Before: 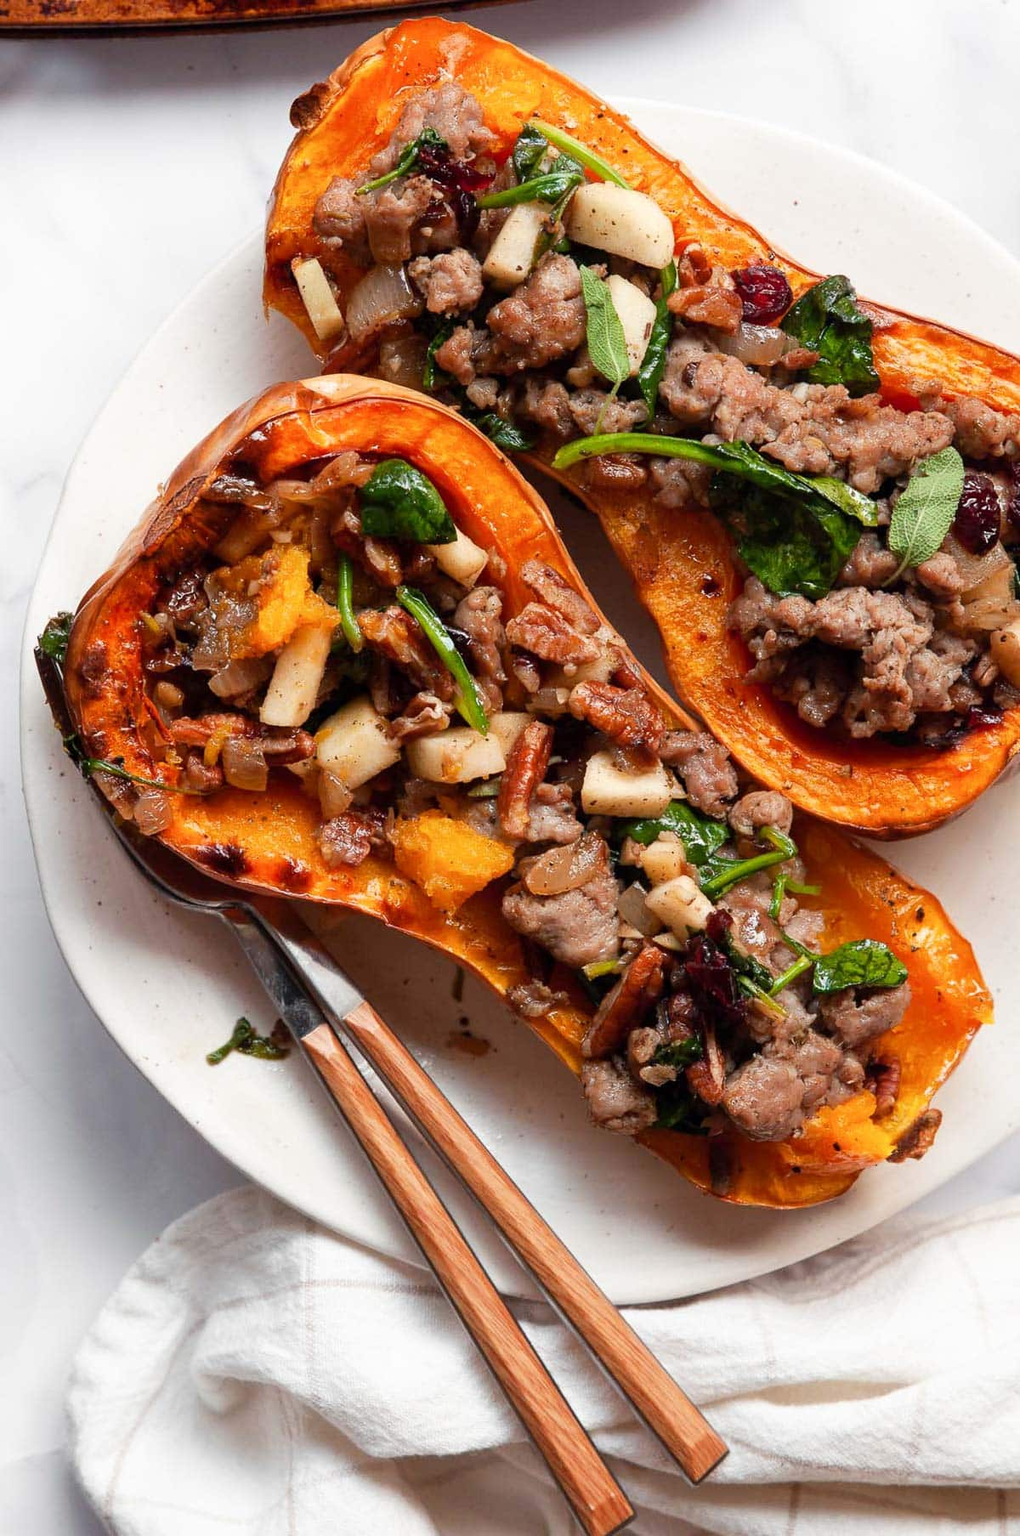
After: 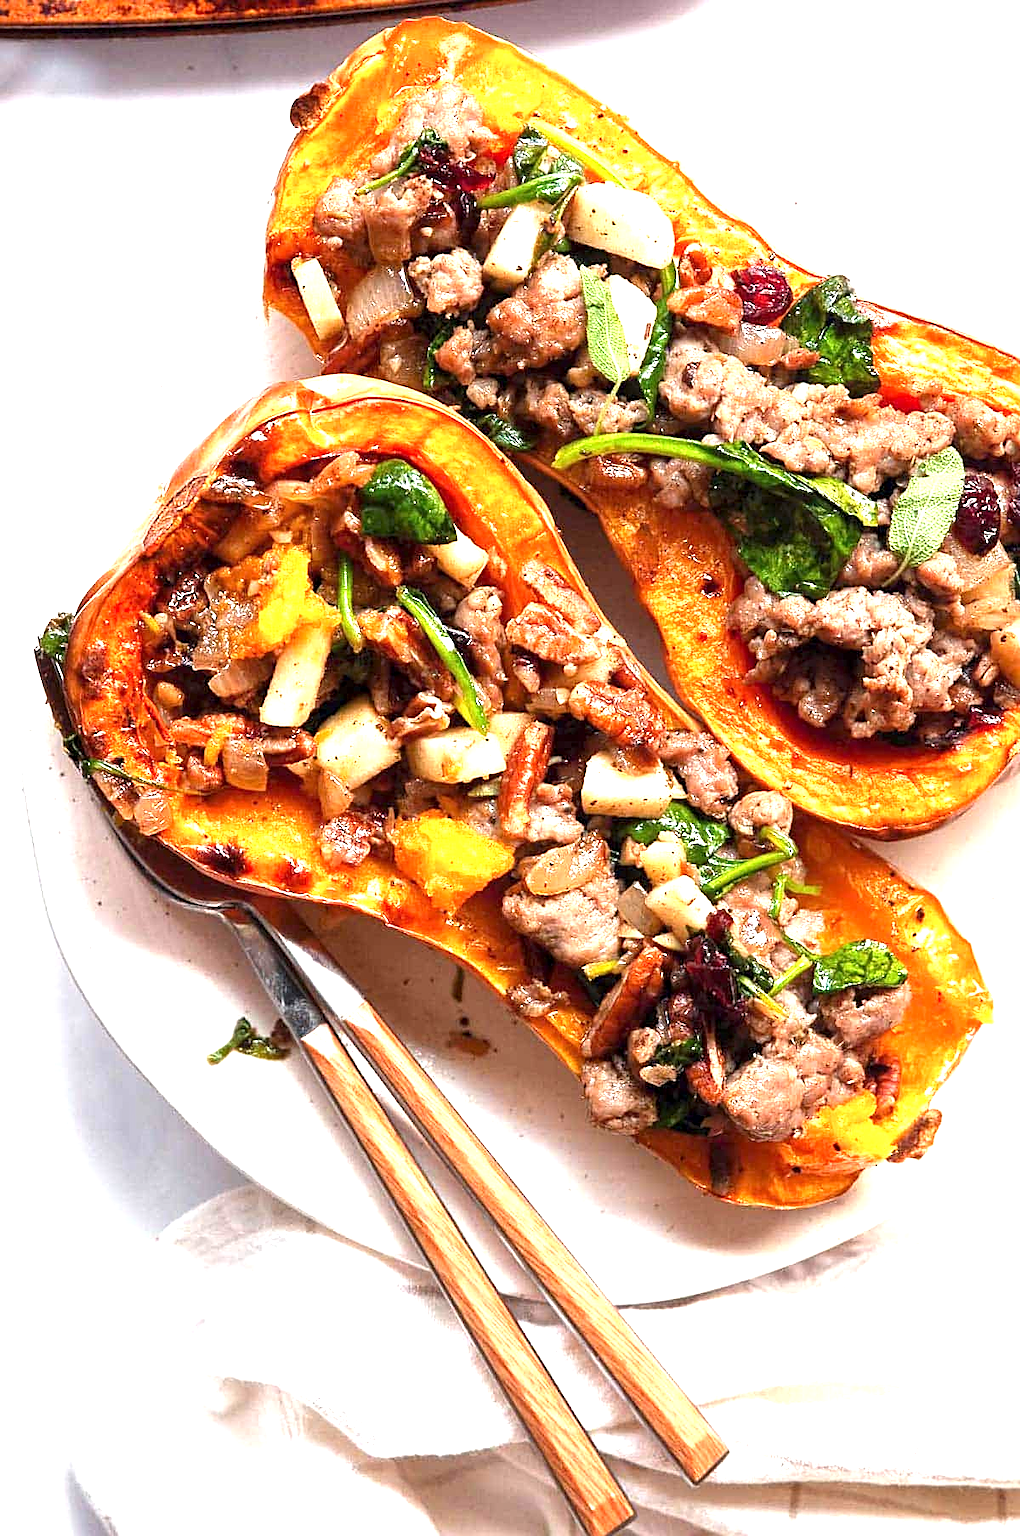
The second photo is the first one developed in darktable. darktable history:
exposure: black level correction 0, exposure 1.45 EV, compensate exposure bias true, compensate highlight preservation false
sharpen: on, module defaults
local contrast: highlights 100%, shadows 100%, detail 120%, midtone range 0.2
